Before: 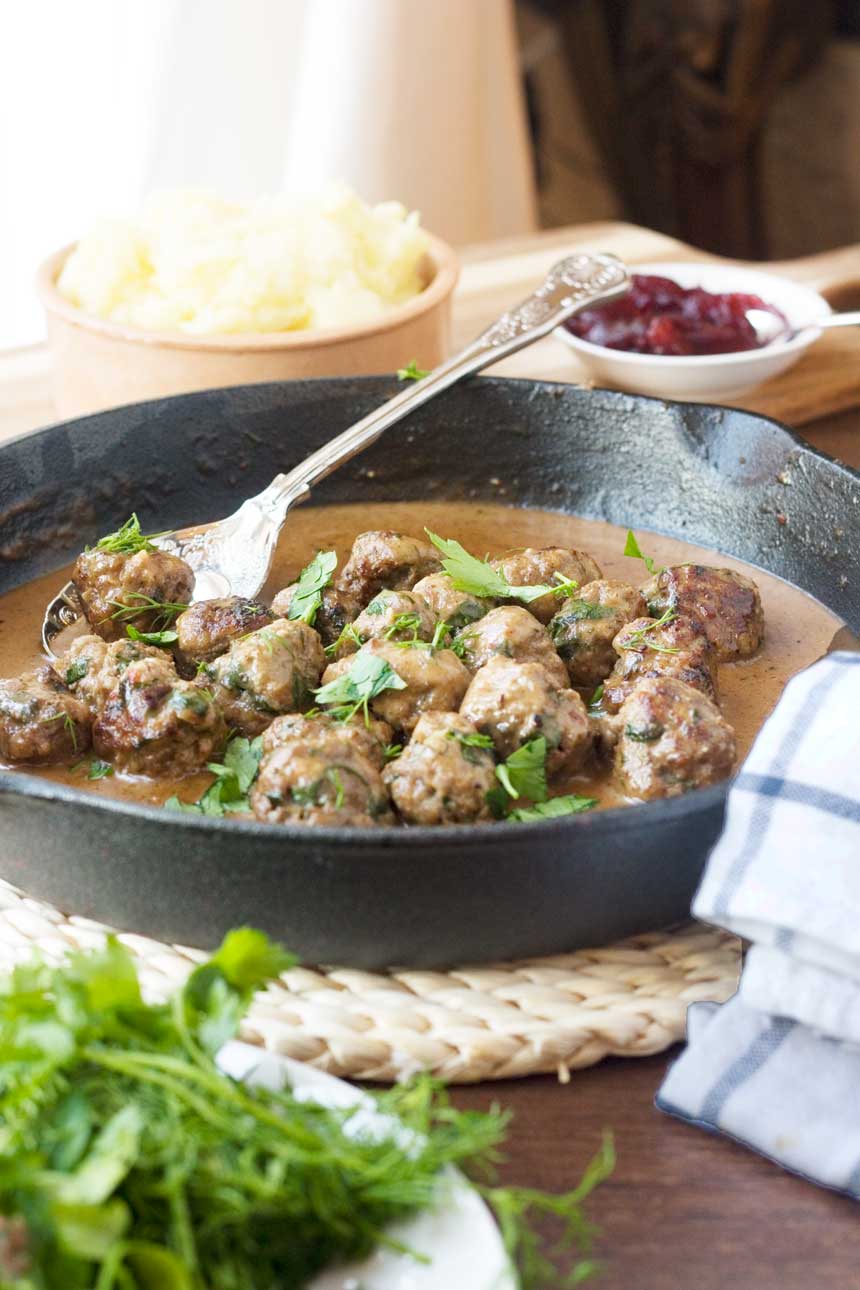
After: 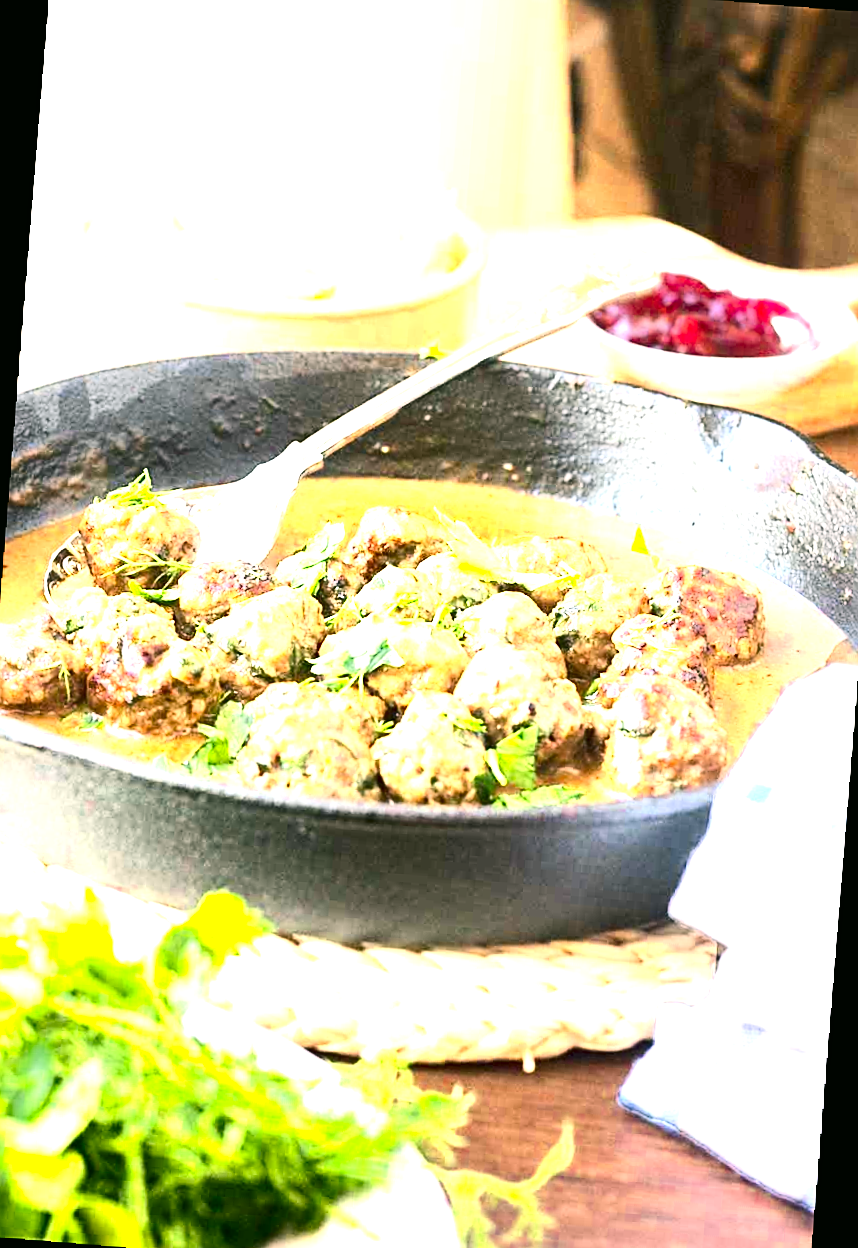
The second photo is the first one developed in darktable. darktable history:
color correction: highlights a* 4.02, highlights b* 4.98, shadows a* -7.55, shadows b* 4.98
contrast brightness saturation: contrast 0.28
exposure: black level correction 0, exposure 1.9 EV, compensate highlight preservation false
crop and rotate: angle -2.38°
sharpen: on, module defaults
color zones: curves: ch0 [(0.004, 0.305) (0.261, 0.623) (0.389, 0.399) (0.708, 0.571) (0.947, 0.34)]; ch1 [(0.025, 0.645) (0.229, 0.584) (0.326, 0.551) (0.484, 0.262) (0.757, 0.643)]
vibrance: on, module defaults
rotate and perspective: rotation 2.27°, automatic cropping off
